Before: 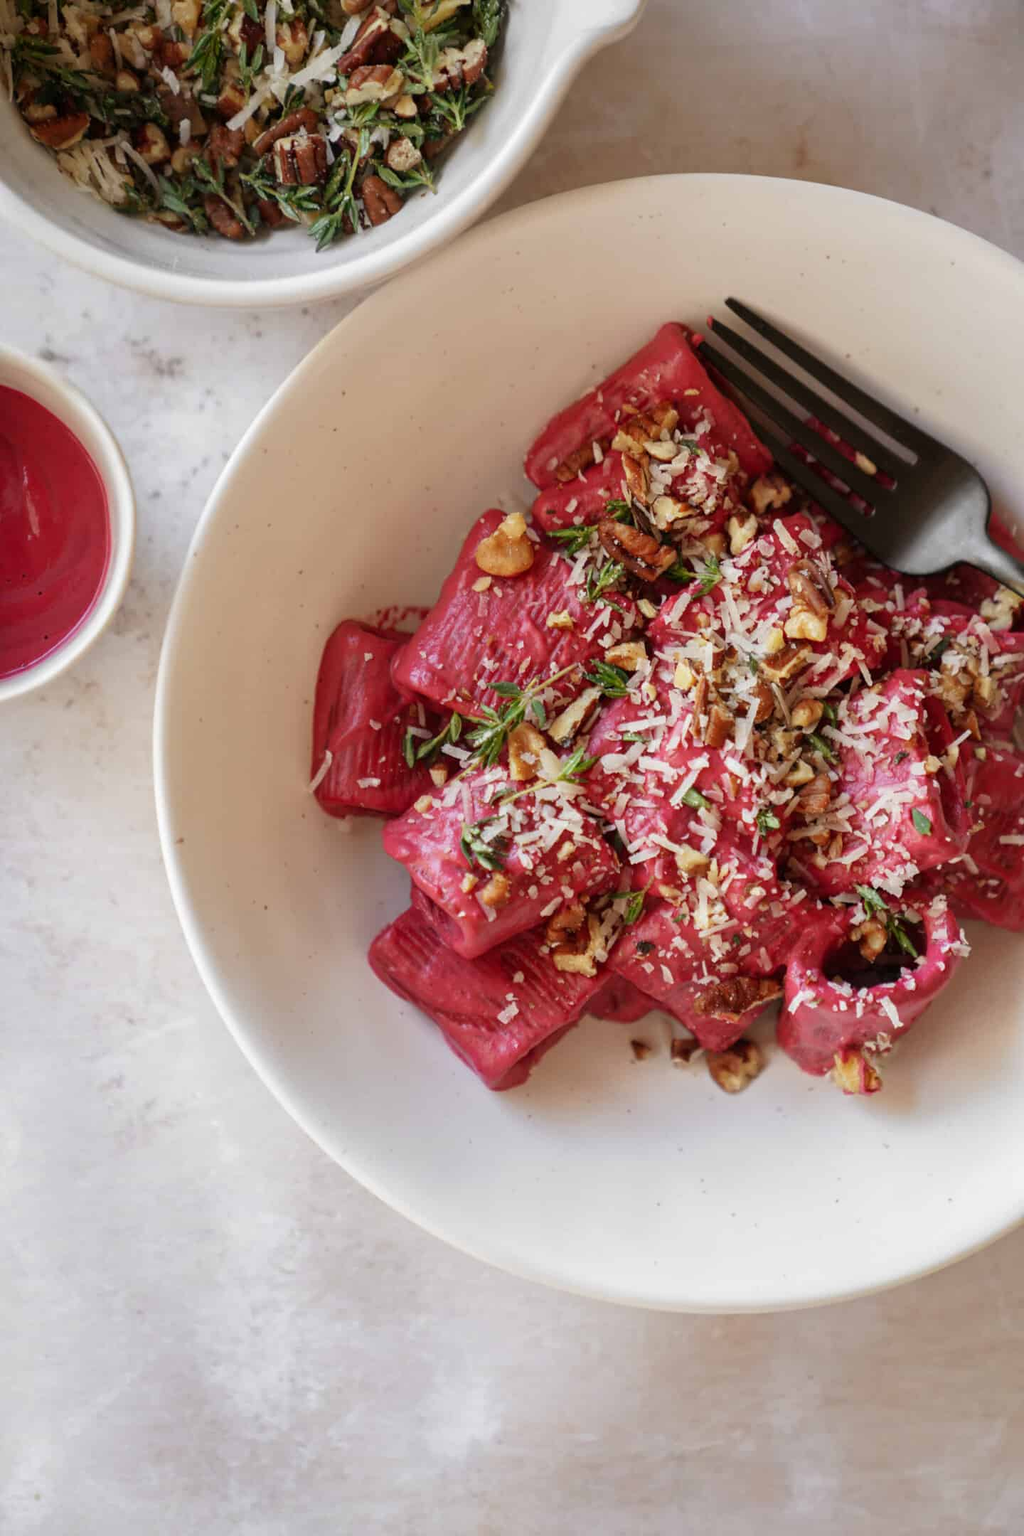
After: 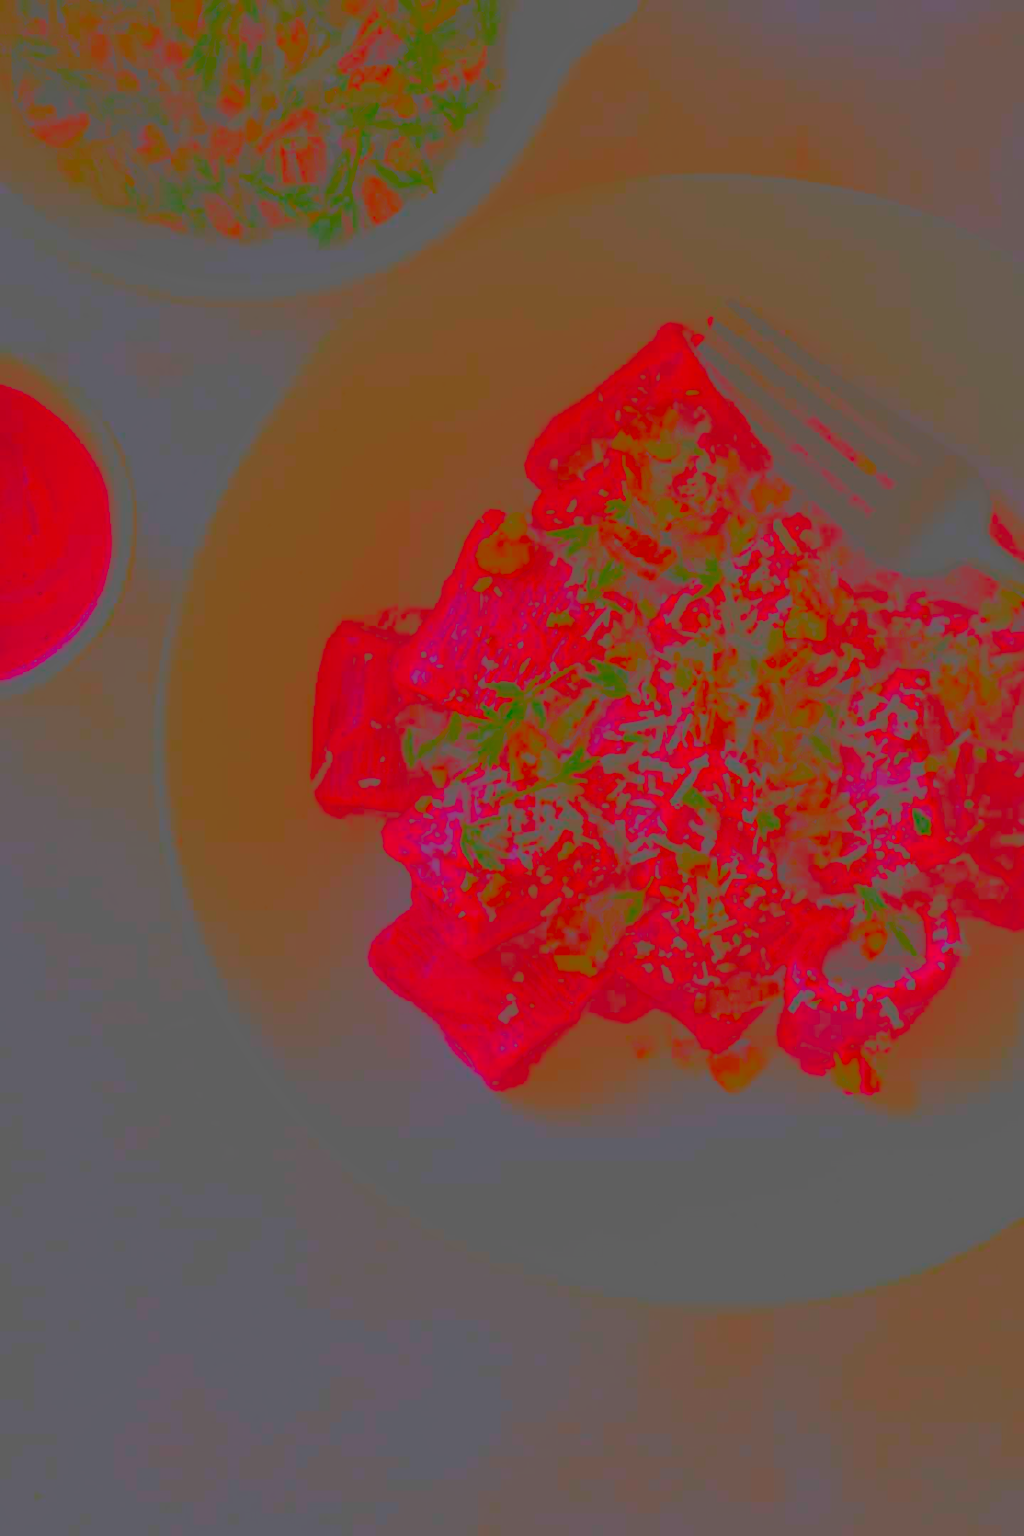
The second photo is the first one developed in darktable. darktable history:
contrast brightness saturation: contrast -0.974, brightness -0.176, saturation 0.758
tone equalizer: -8 EV -0.41 EV, -7 EV -0.392 EV, -6 EV -0.325 EV, -5 EV -0.195 EV, -3 EV 0.236 EV, -2 EV 0.313 EV, -1 EV 0.4 EV, +0 EV 0.409 EV, edges refinement/feathering 500, mask exposure compensation -1.57 EV, preserve details guided filter
